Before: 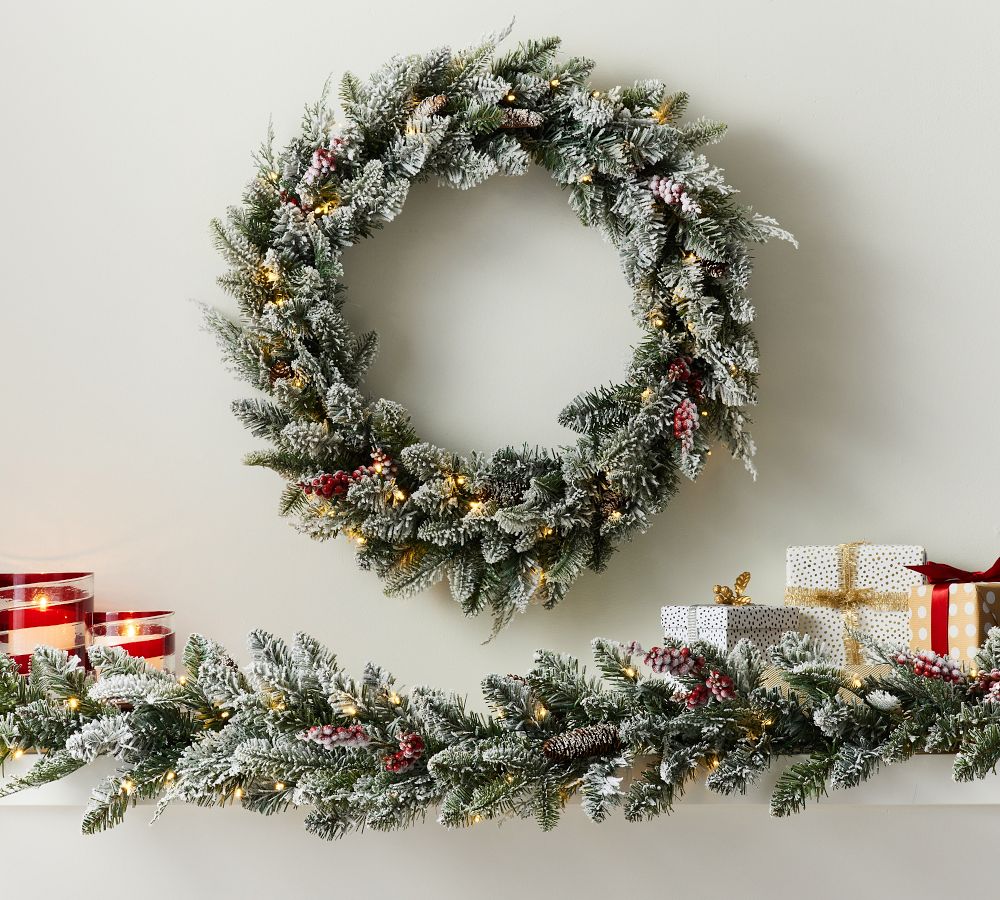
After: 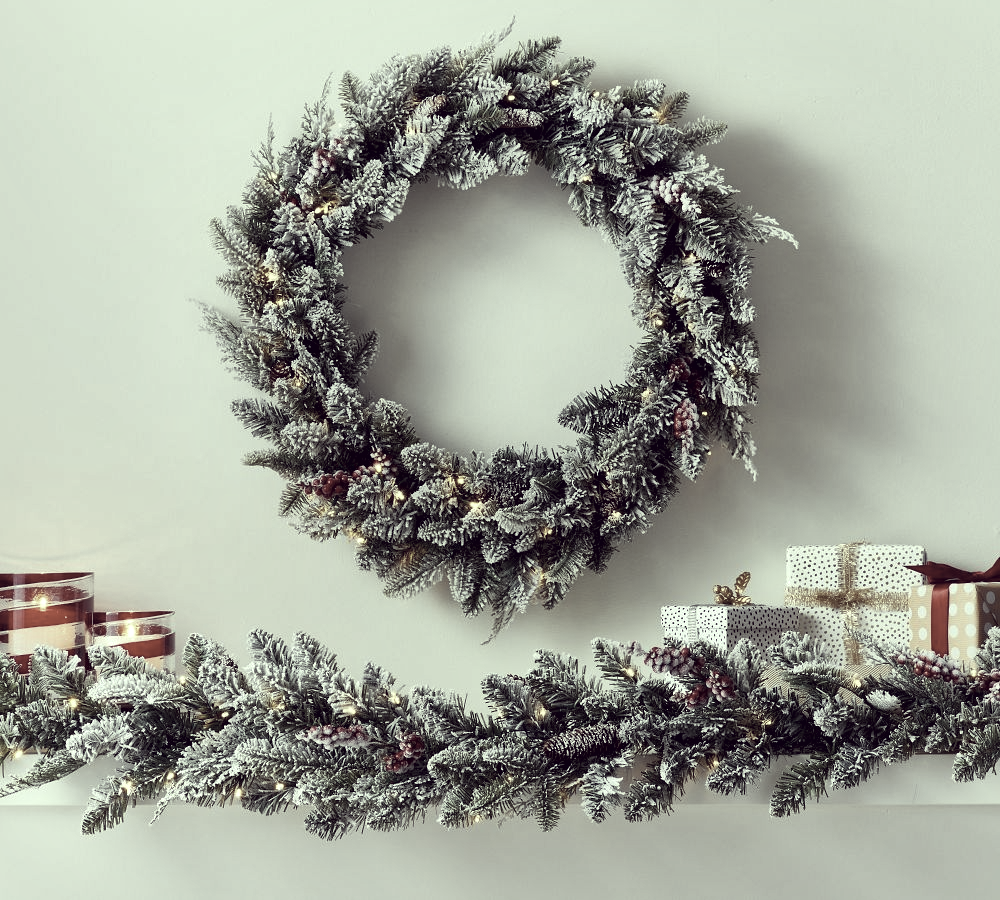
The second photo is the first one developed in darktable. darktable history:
color correction: highlights a* -20.48, highlights b* 20.55, shadows a* 19.23, shadows b* -21.05, saturation 0.384
local contrast: mode bilateral grid, contrast 20, coarseness 49, detail 172%, midtone range 0.2
